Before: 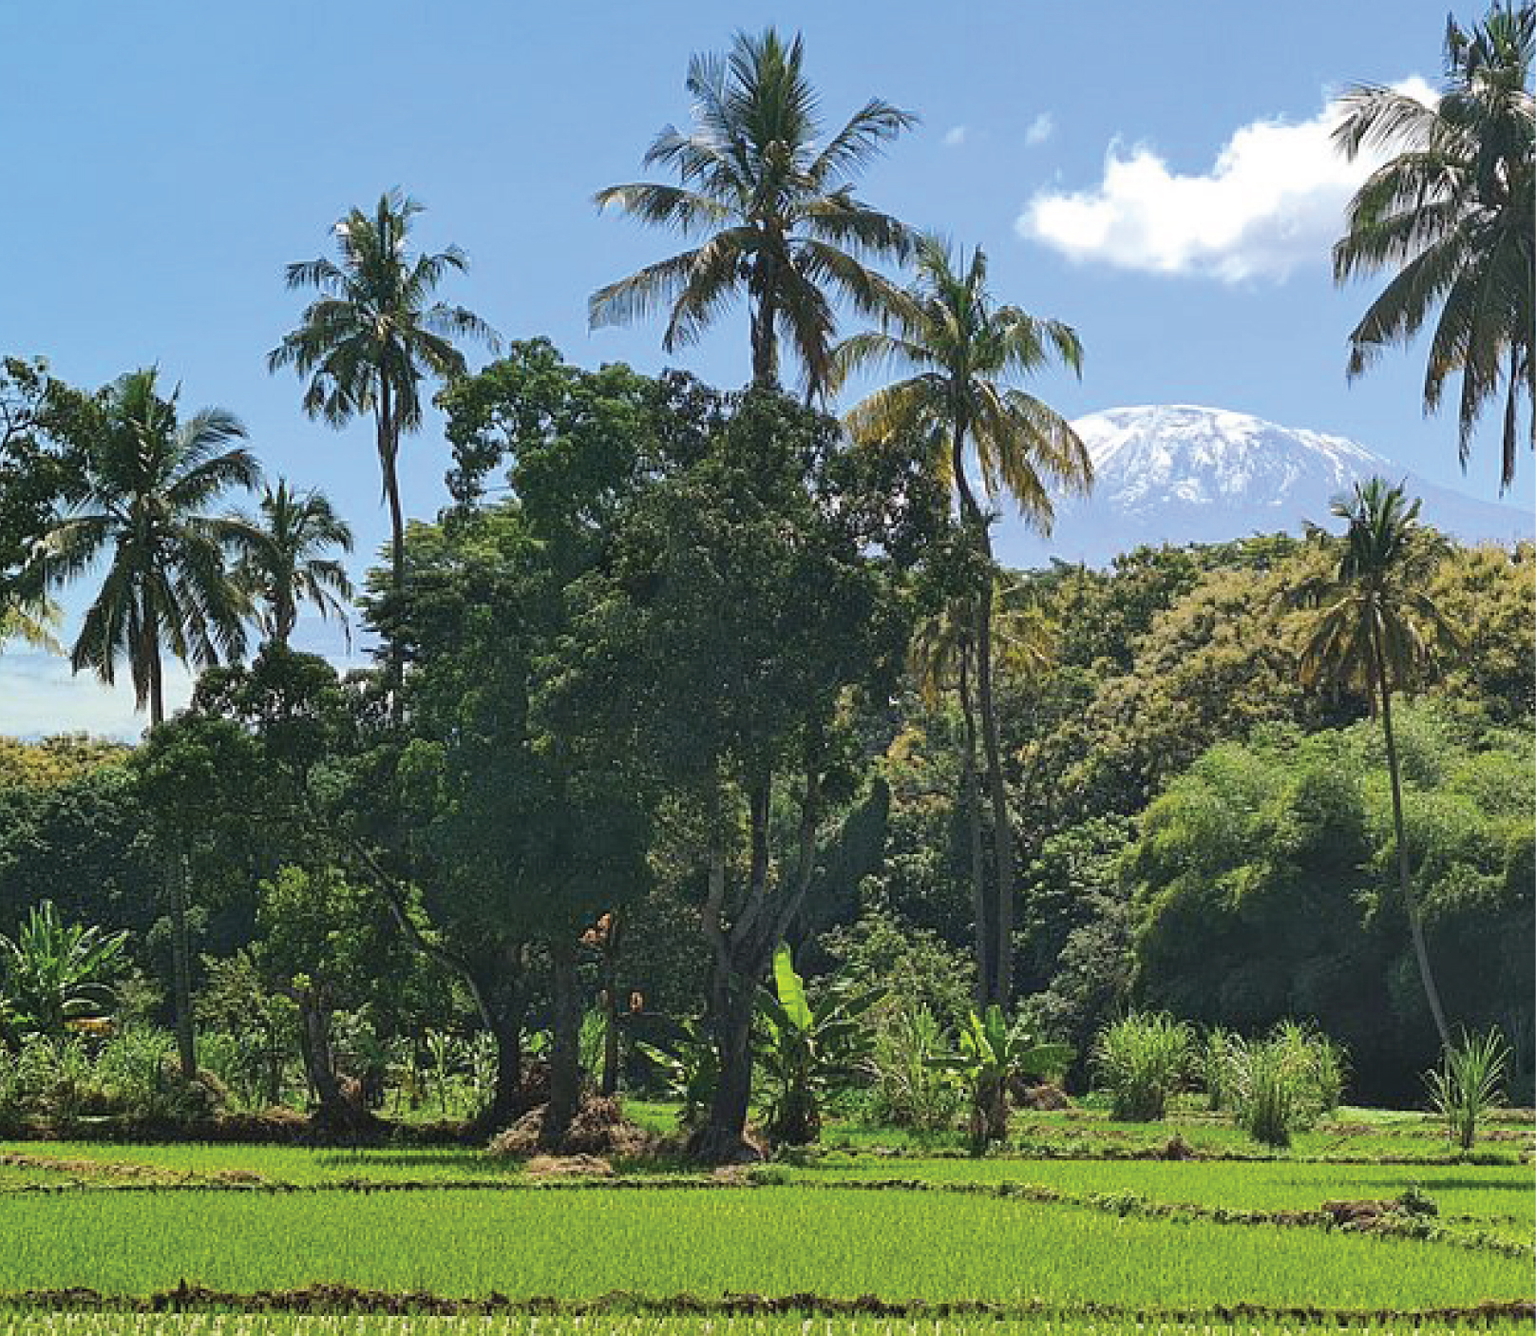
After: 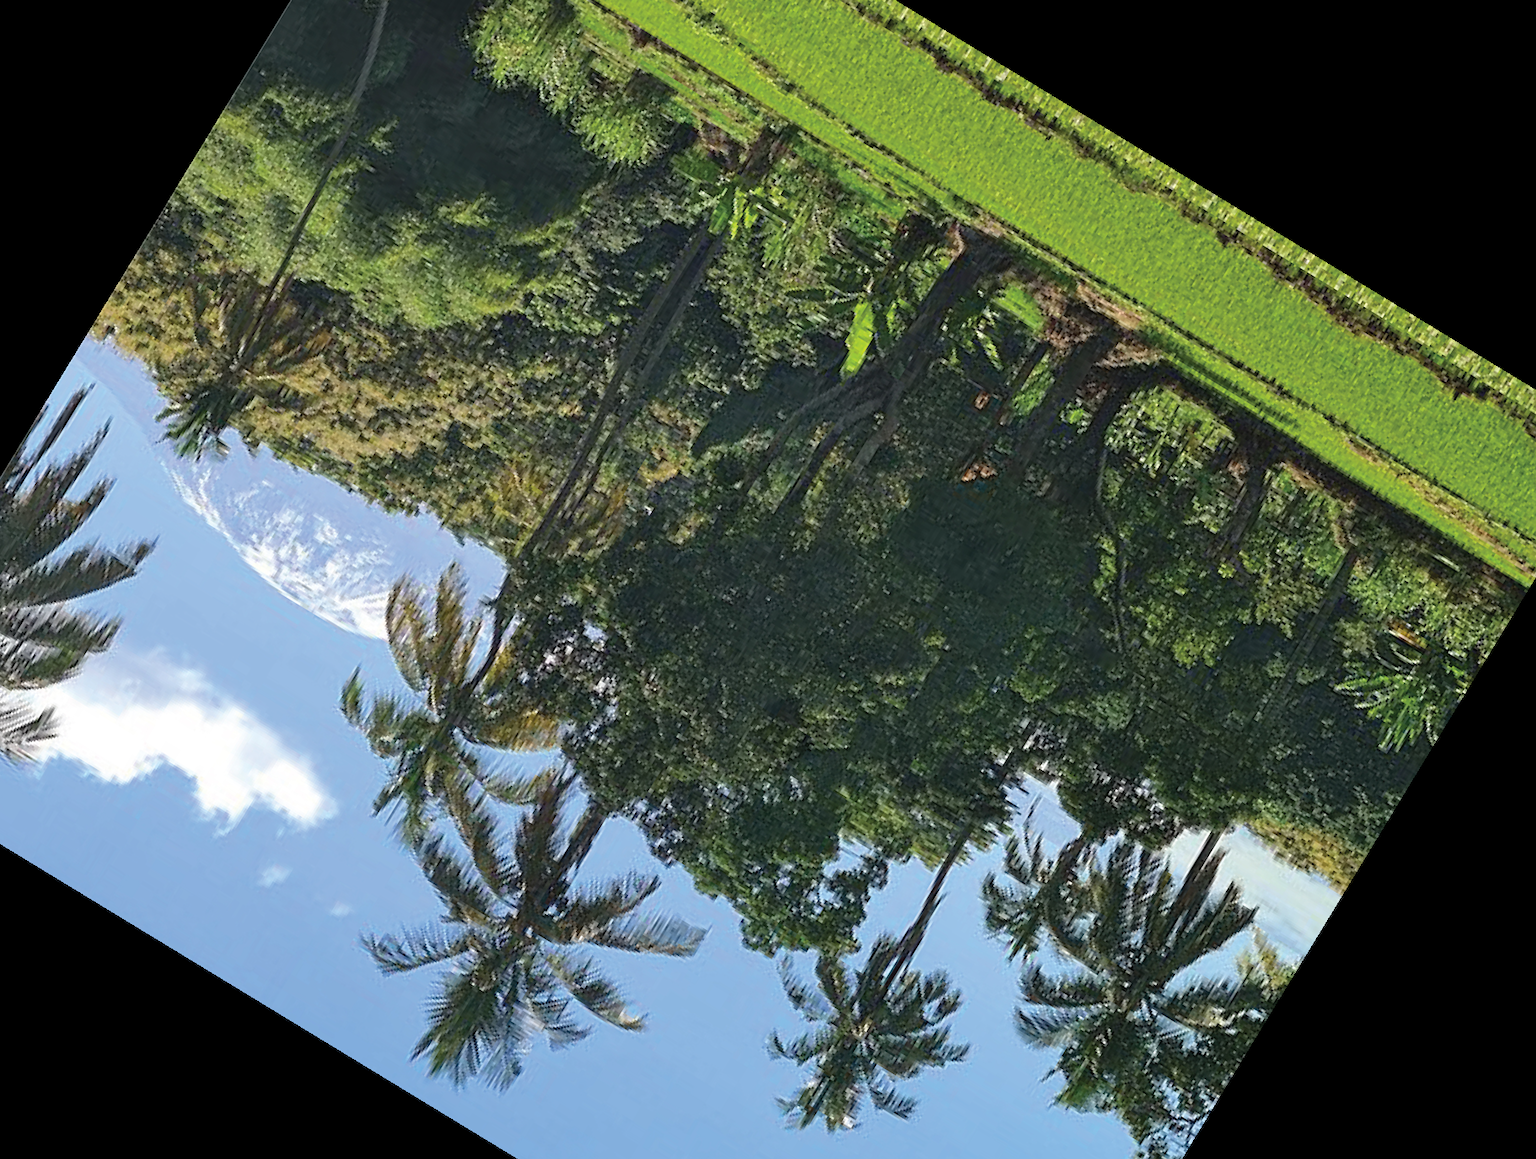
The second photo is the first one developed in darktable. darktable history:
crop and rotate: angle 148.68°, left 9.111%, top 15.603%, right 4.588%, bottom 17.041%
base curve: curves: ch0 [(0, 0) (0.472, 0.455) (1, 1)], preserve colors none
